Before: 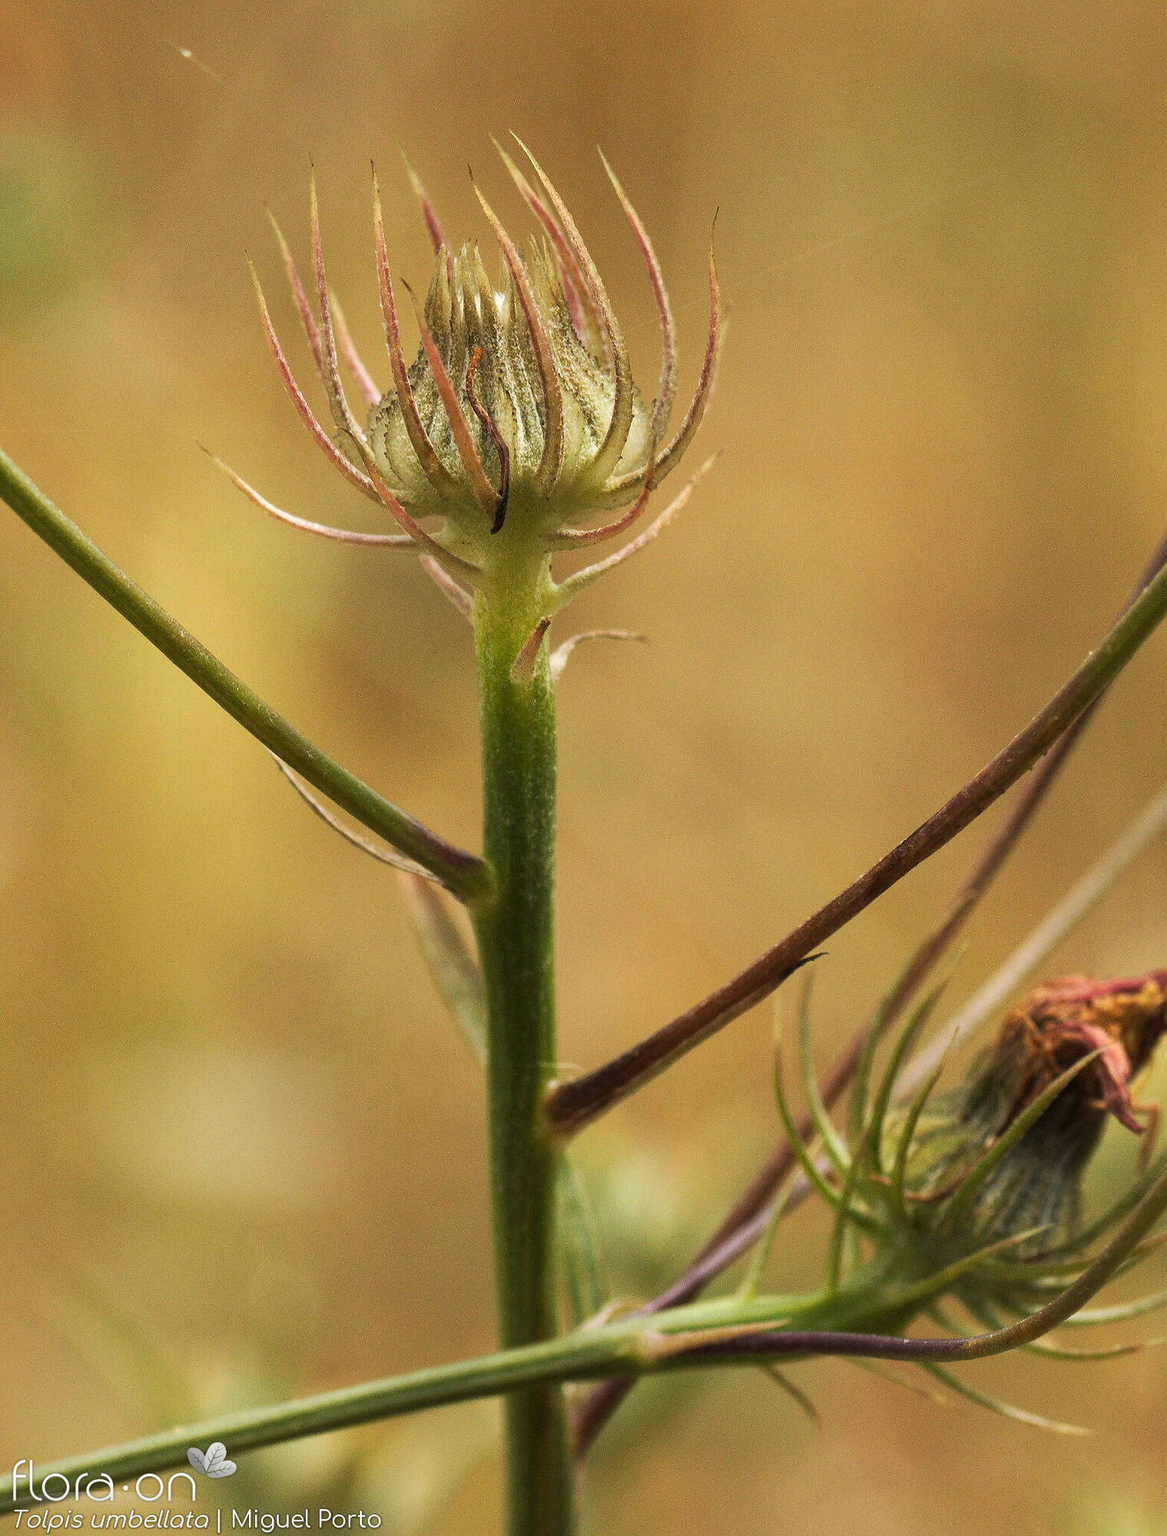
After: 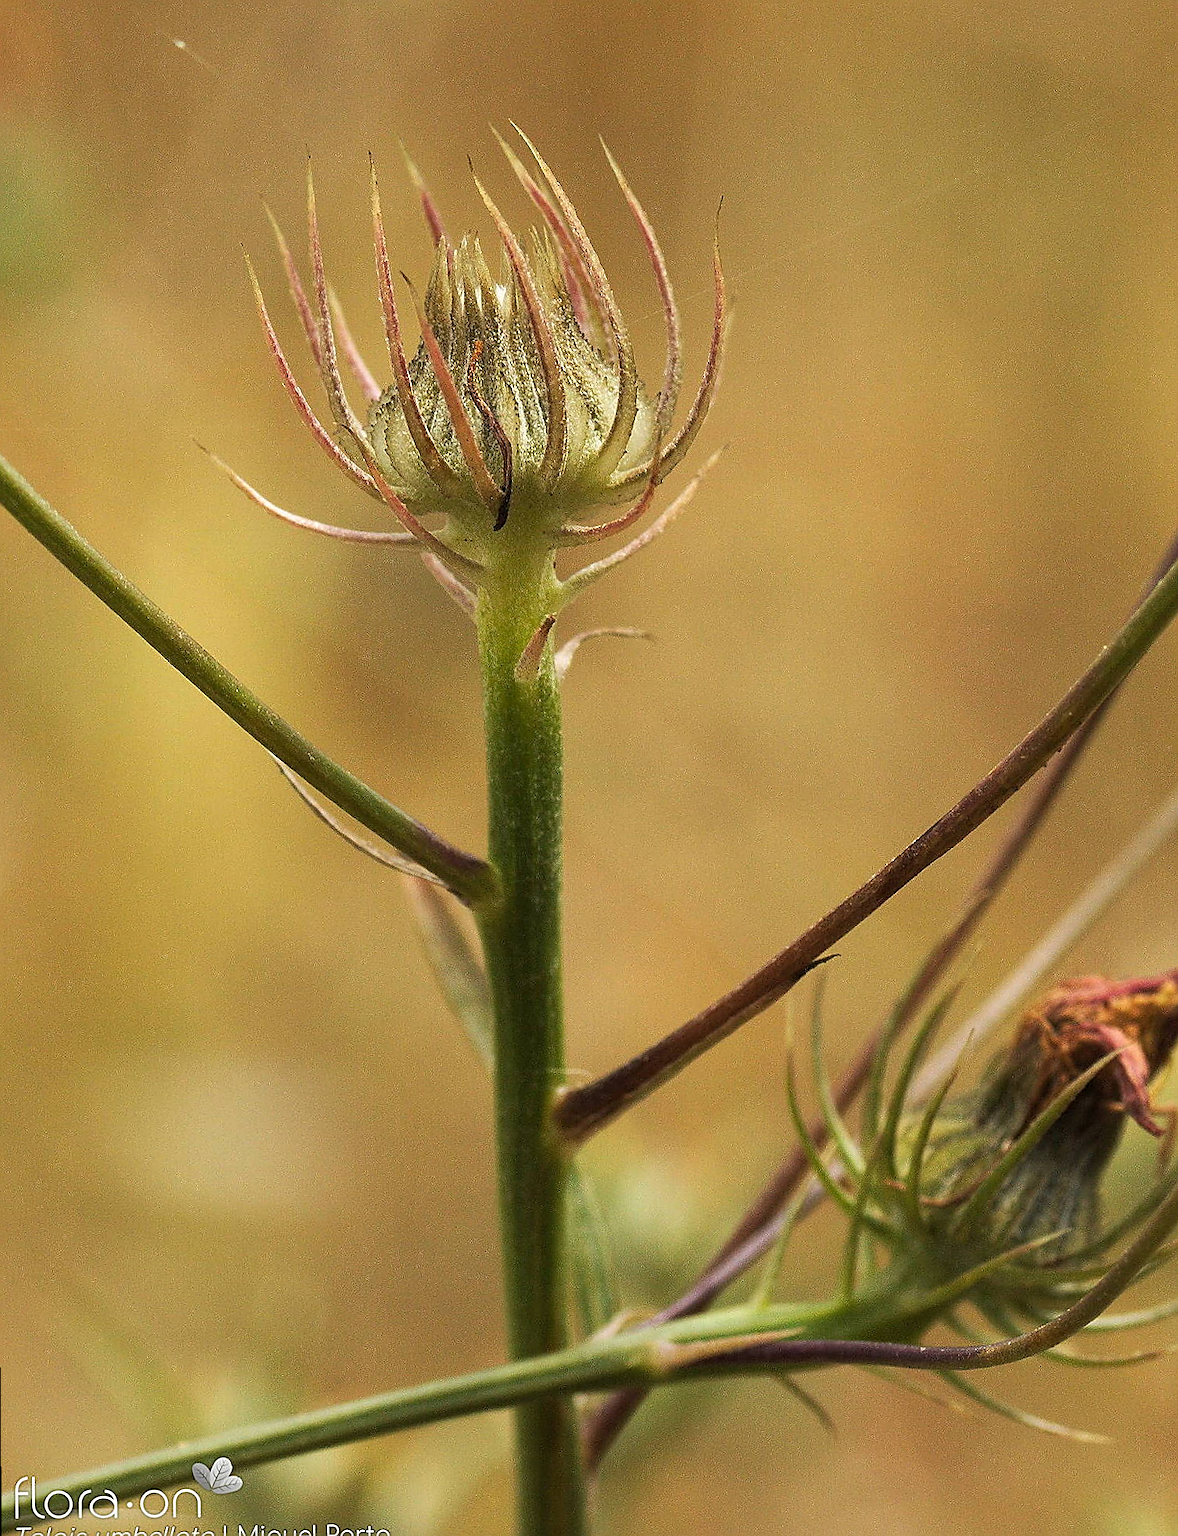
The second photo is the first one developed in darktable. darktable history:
sharpen: radius 1.4, amount 1.25, threshold 0.7
rotate and perspective: rotation -0.45°, automatic cropping original format, crop left 0.008, crop right 0.992, crop top 0.012, crop bottom 0.988
